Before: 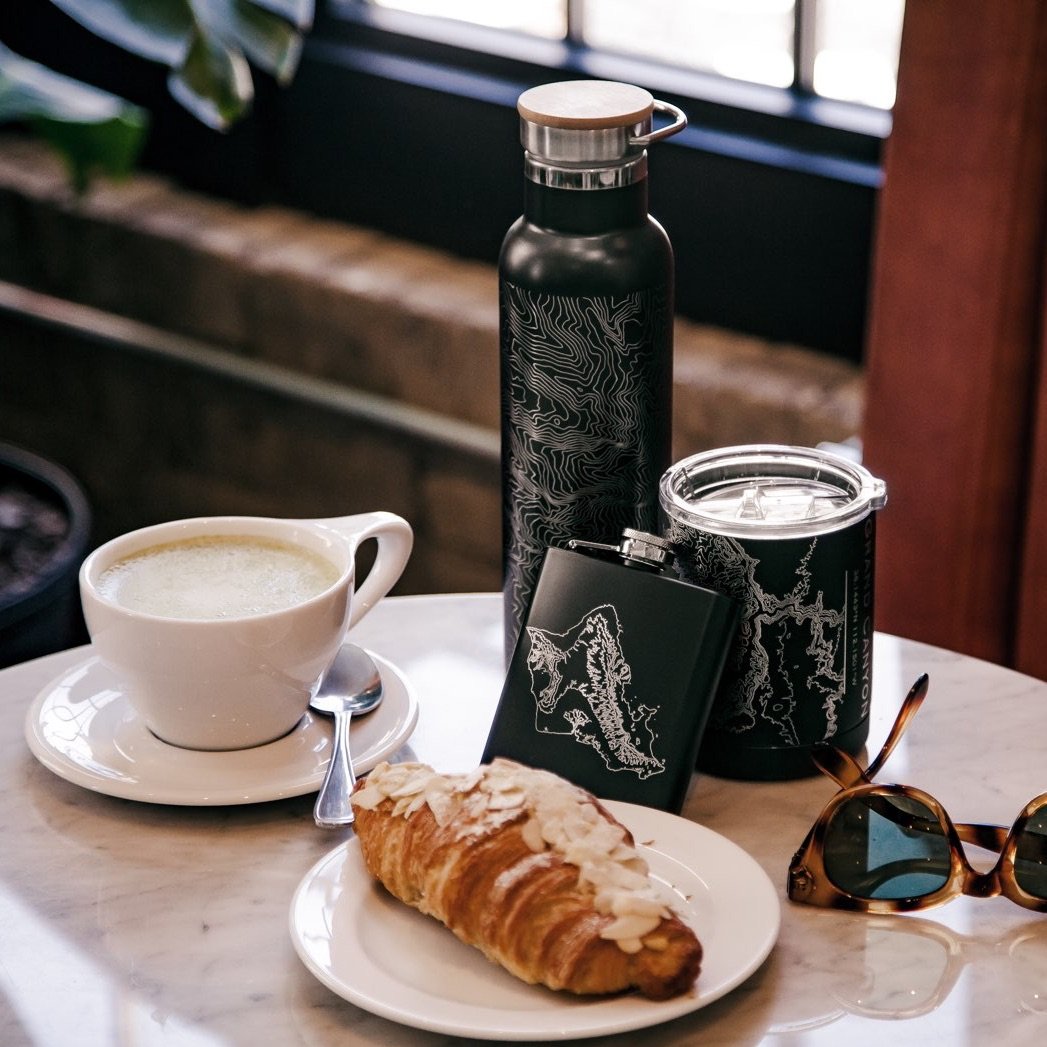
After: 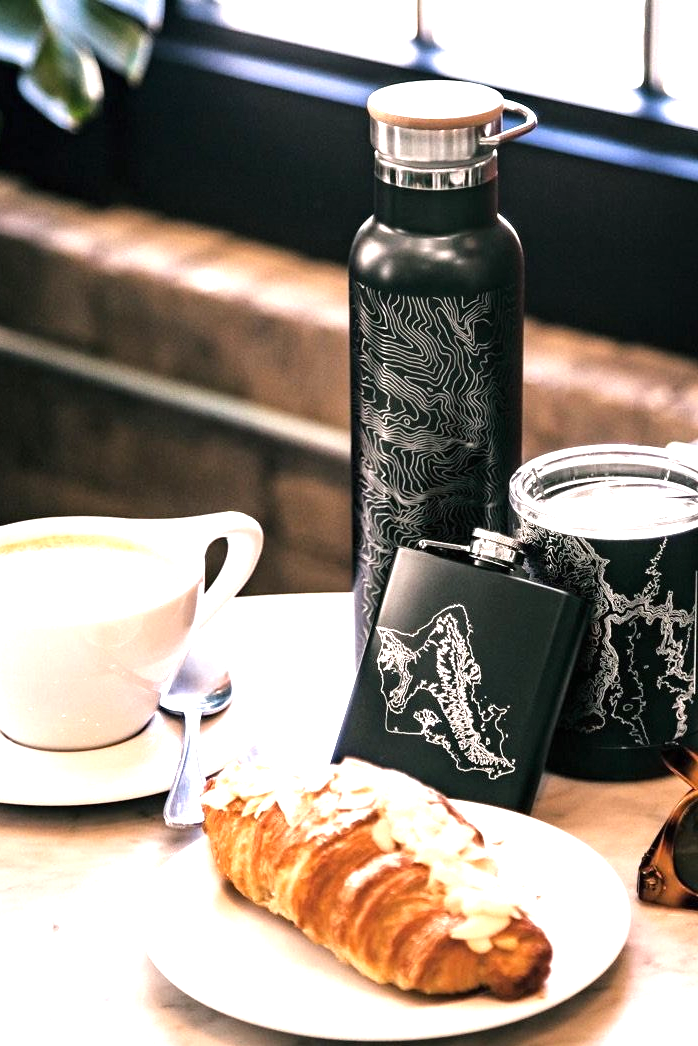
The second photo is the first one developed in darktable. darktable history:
crop and rotate: left 14.368%, right 18.943%
tone equalizer: -8 EV -0.436 EV, -7 EV -0.398 EV, -6 EV -0.367 EV, -5 EV -0.235 EV, -3 EV 0.245 EV, -2 EV 0.359 EV, -1 EV 0.365 EV, +0 EV 0.426 EV, mask exposure compensation -0.488 EV
exposure: black level correction 0, exposure 1.2 EV, compensate highlight preservation false
color correction: highlights b* 0.051, saturation 0.989
